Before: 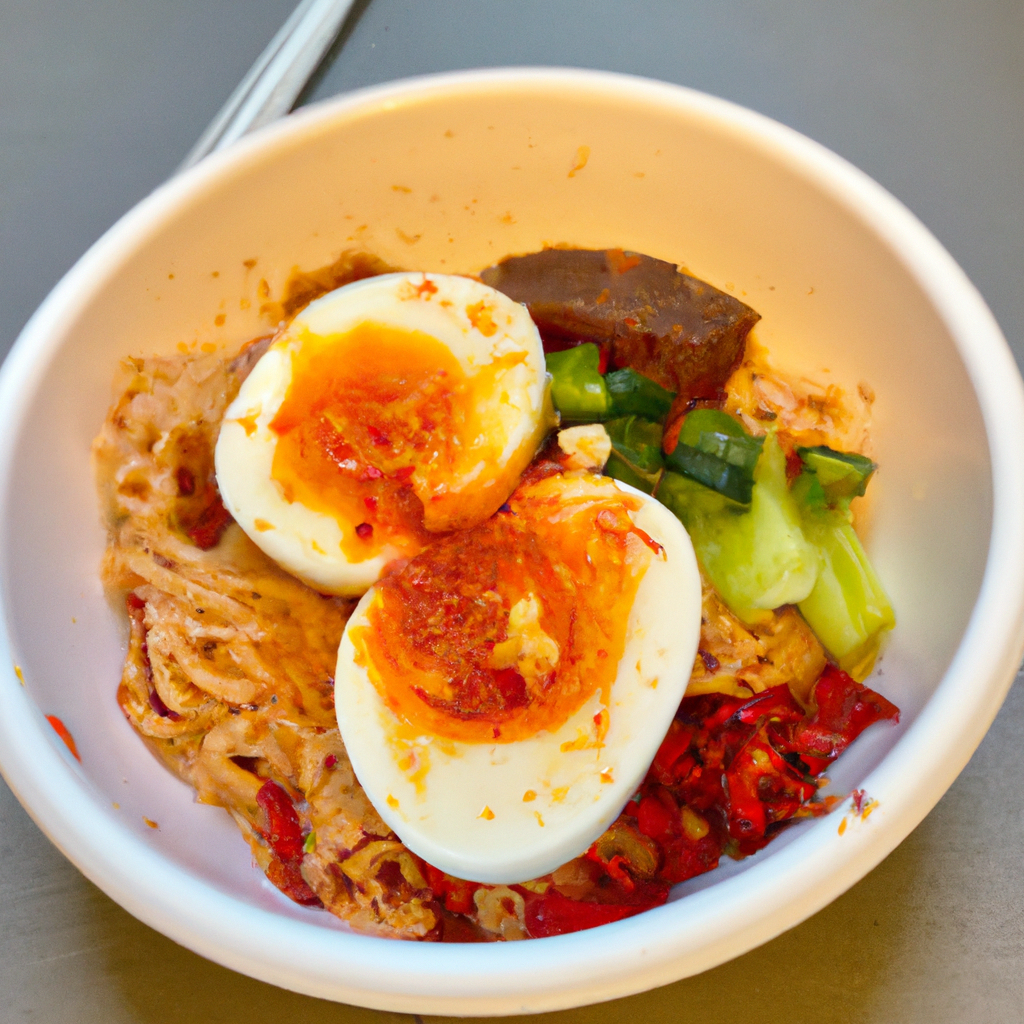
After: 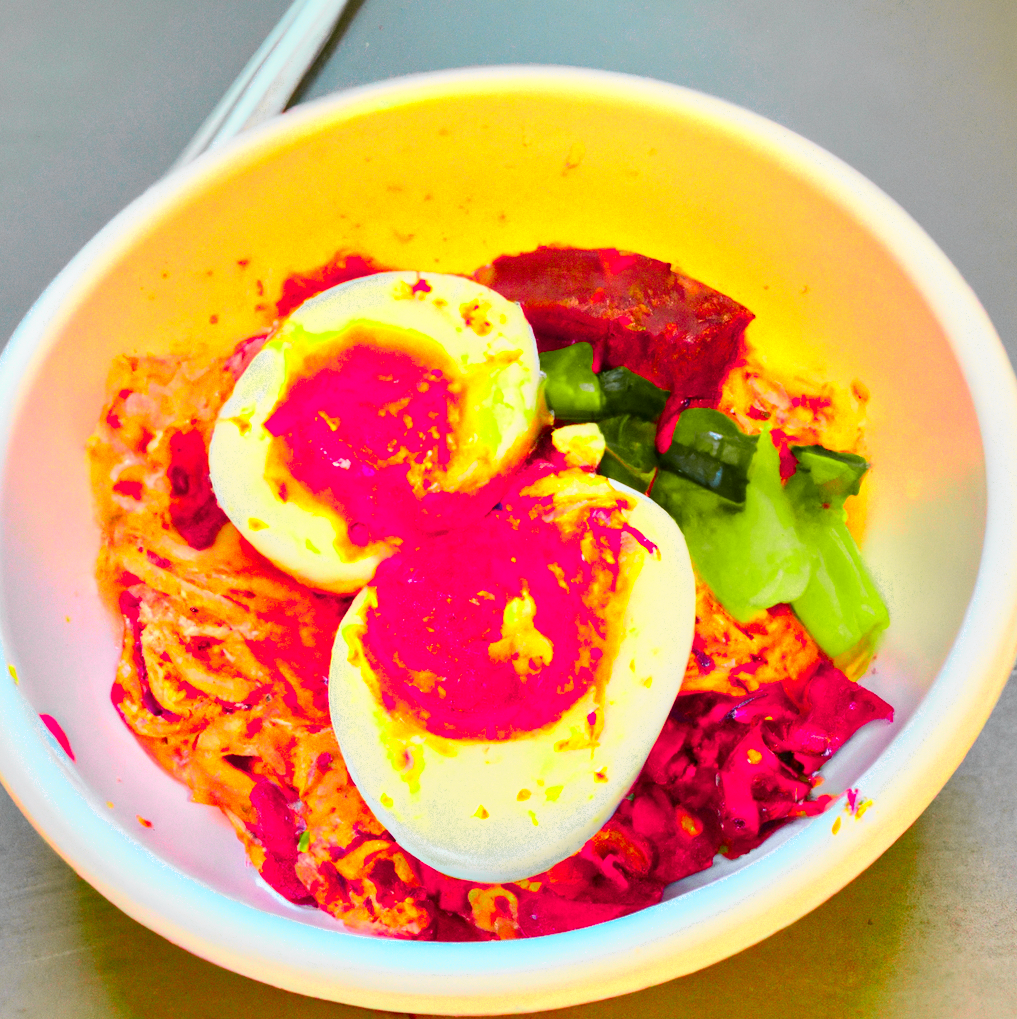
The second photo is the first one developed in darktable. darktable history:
color balance rgb: perceptual saturation grading › global saturation 25%, global vibrance 20%
crop and rotate: left 0.614%, top 0.179%, bottom 0.309%
tone curve: curves: ch0 [(0, 0) (0.131, 0.116) (0.316, 0.345) (0.501, 0.584) (0.629, 0.732) (0.812, 0.888) (1, 0.974)]; ch1 [(0, 0) (0.366, 0.367) (0.475, 0.462) (0.494, 0.496) (0.504, 0.499) (0.553, 0.584) (1, 1)]; ch2 [(0, 0) (0.333, 0.346) (0.375, 0.375) (0.424, 0.43) (0.476, 0.492) (0.502, 0.502) (0.533, 0.556) (0.566, 0.599) (0.614, 0.653) (1, 1)], color space Lab, independent channels, preserve colors none
color zones: curves: ch0 [(0, 0.533) (0.126, 0.533) (0.234, 0.533) (0.368, 0.357) (0.5, 0.5) (0.625, 0.5) (0.74, 0.637) (0.875, 0.5)]; ch1 [(0.004, 0.708) (0.129, 0.662) (0.25, 0.5) (0.375, 0.331) (0.496, 0.396) (0.625, 0.649) (0.739, 0.26) (0.875, 0.5) (1, 0.478)]; ch2 [(0, 0.409) (0.132, 0.403) (0.236, 0.558) (0.379, 0.448) (0.5, 0.5) (0.625, 0.5) (0.691, 0.39) (0.875, 0.5)]
